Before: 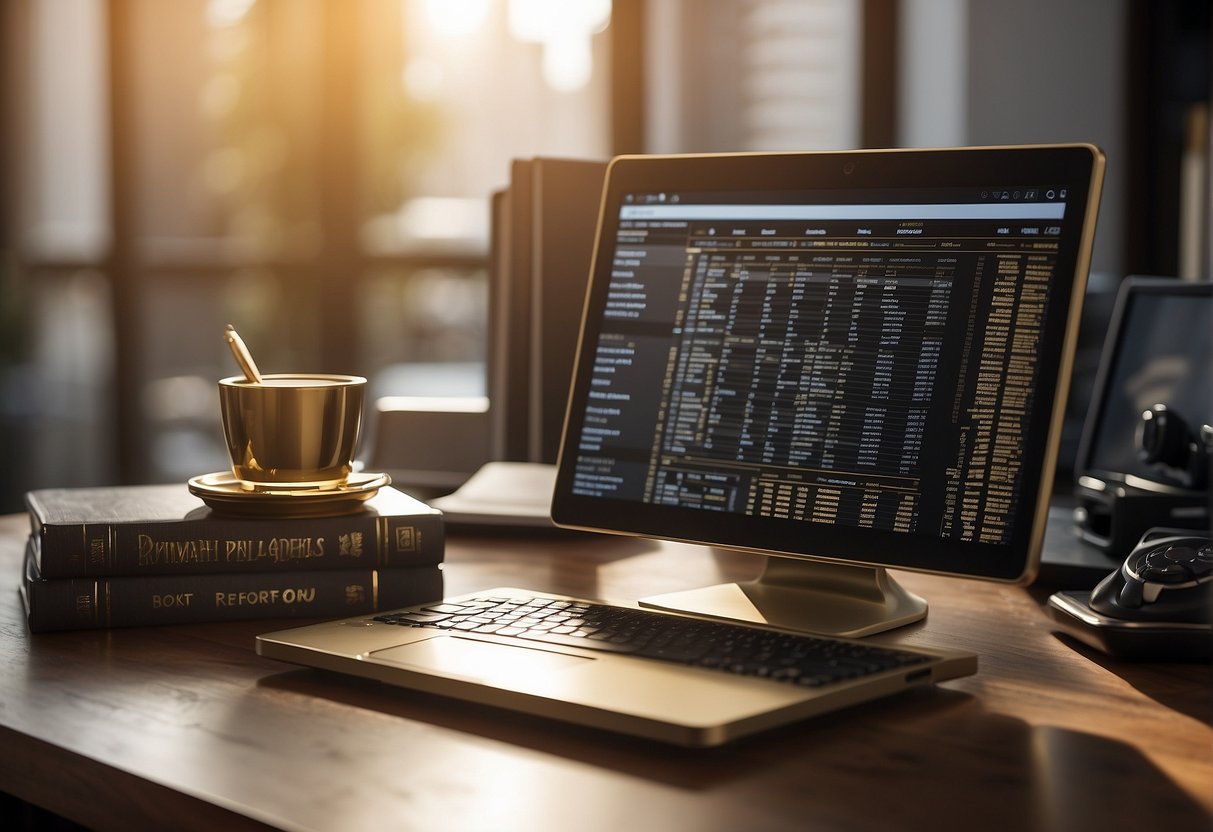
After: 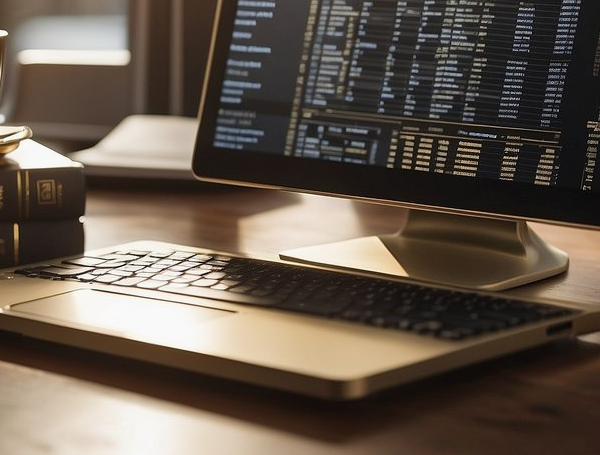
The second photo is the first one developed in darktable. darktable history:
shadows and highlights: shadows 43.71, white point adjustment -1.46, soften with gaussian
crop: left 29.672%, top 41.786%, right 20.851%, bottom 3.487%
